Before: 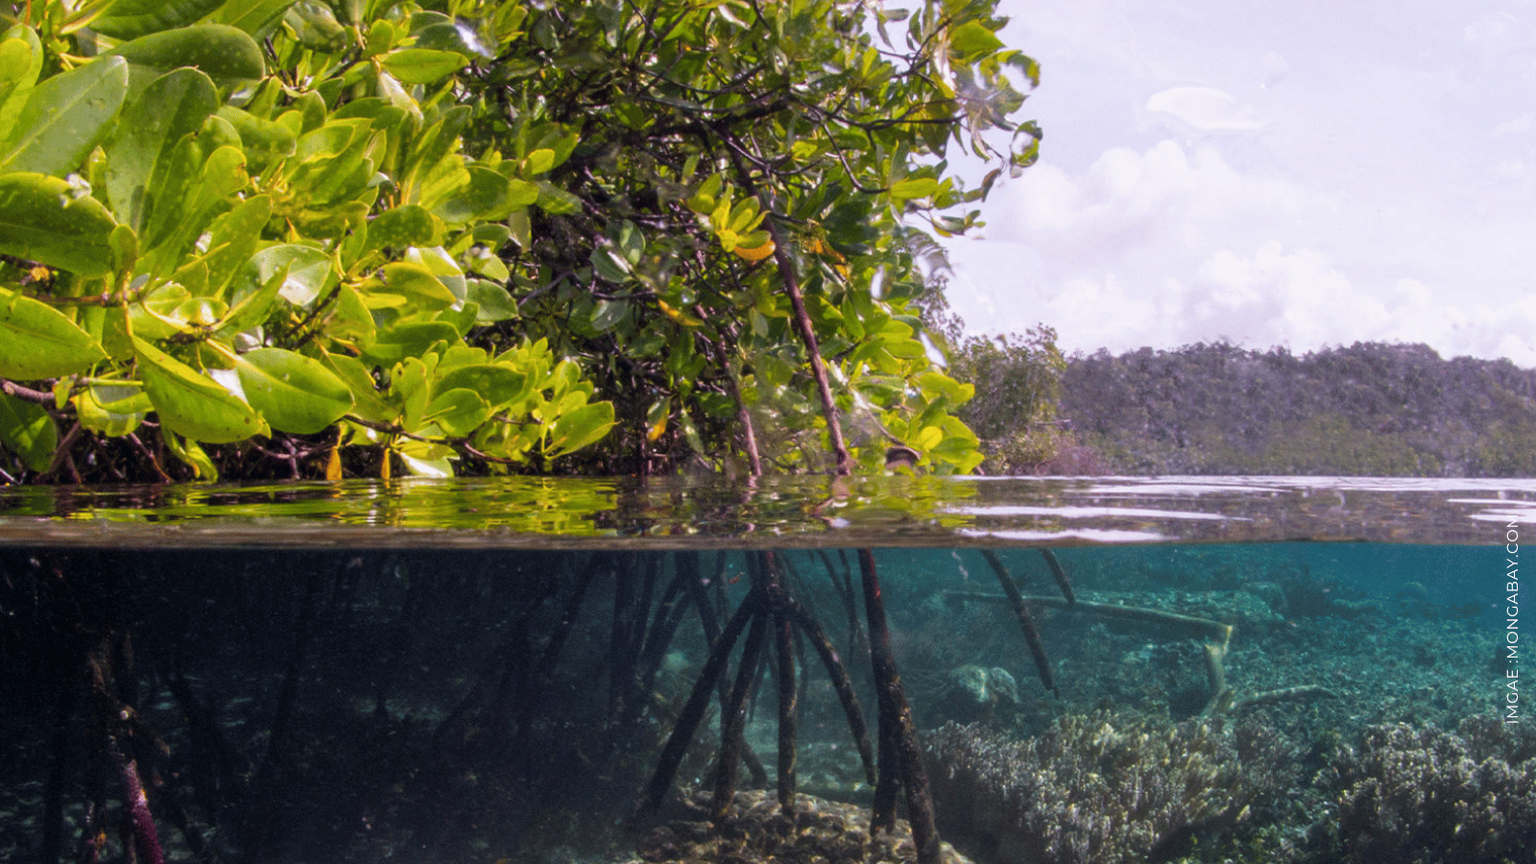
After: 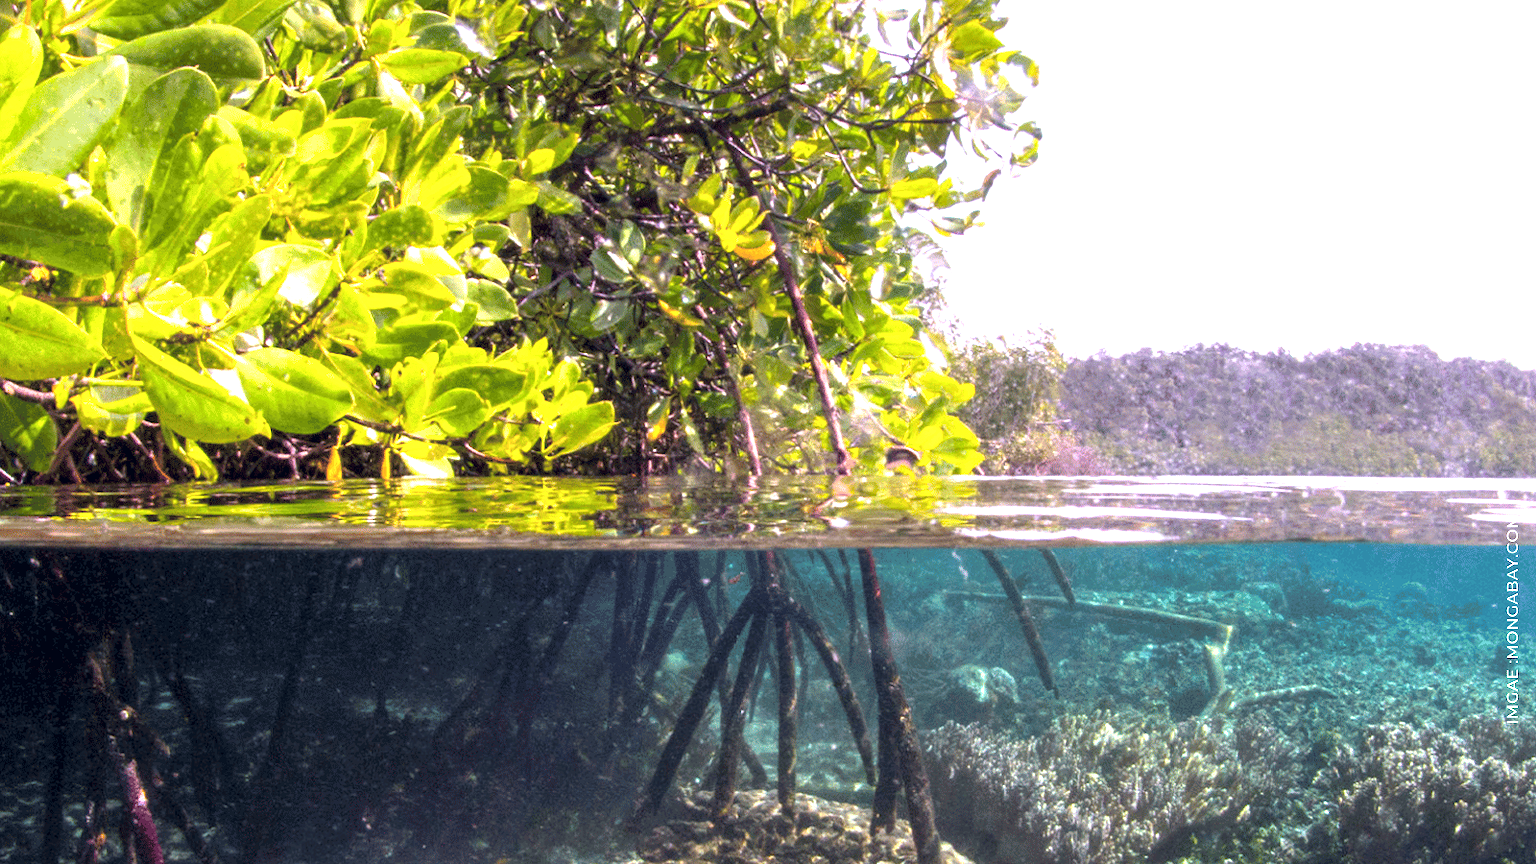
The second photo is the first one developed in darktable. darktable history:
local contrast: highlights 100%, shadows 100%, detail 120%, midtone range 0.2
exposure: black level correction 0.001, exposure 1.398 EV, compensate exposure bias true, compensate highlight preservation false
